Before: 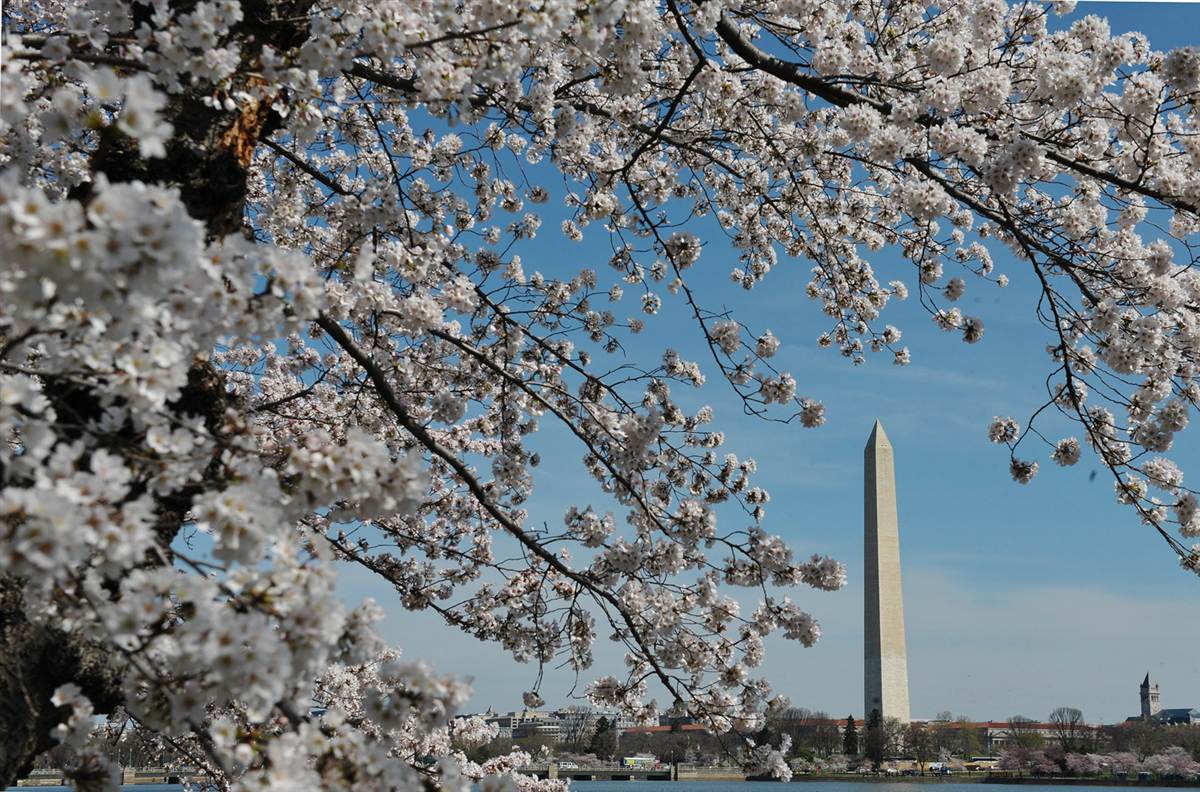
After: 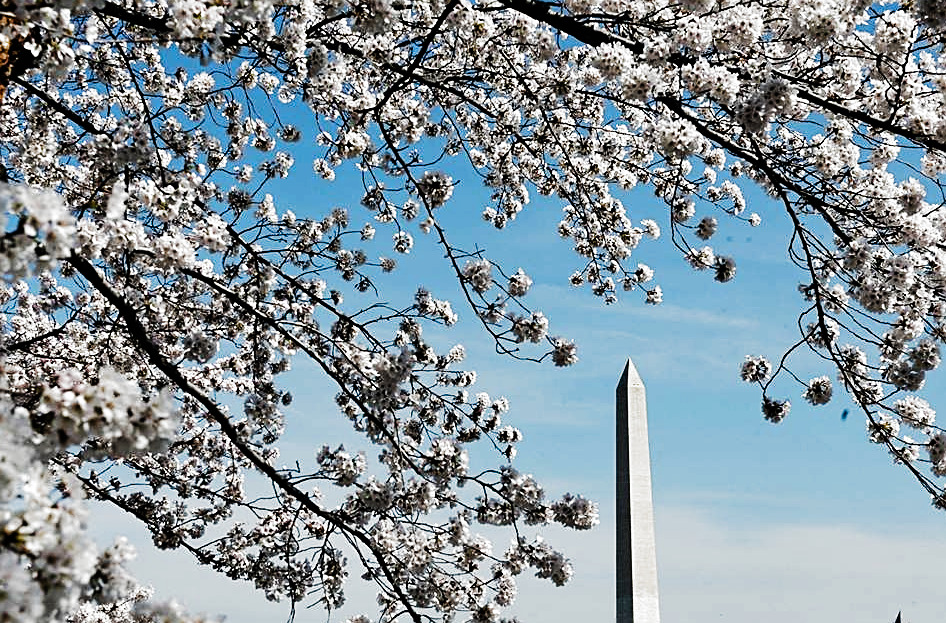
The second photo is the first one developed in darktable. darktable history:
sharpen: on, module defaults
tone equalizer: -8 EV -0.75 EV, -7 EV -0.7 EV, -6 EV -0.6 EV, -5 EV -0.4 EV, -3 EV 0.4 EV, -2 EV 0.6 EV, -1 EV 0.7 EV, +0 EV 0.75 EV, edges refinement/feathering 500, mask exposure compensation -1.57 EV, preserve details no
filmic rgb: black relative exposure -6.43 EV, white relative exposure 2.43 EV, threshold 3 EV, hardness 5.27, latitude 0.1%, contrast 1.425, highlights saturation mix 2%, preserve chrominance no, color science v5 (2021), contrast in shadows safe, contrast in highlights safe, enable highlight reconstruction true
crop and rotate: left 20.74%, top 7.912%, right 0.375%, bottom 13.378%
